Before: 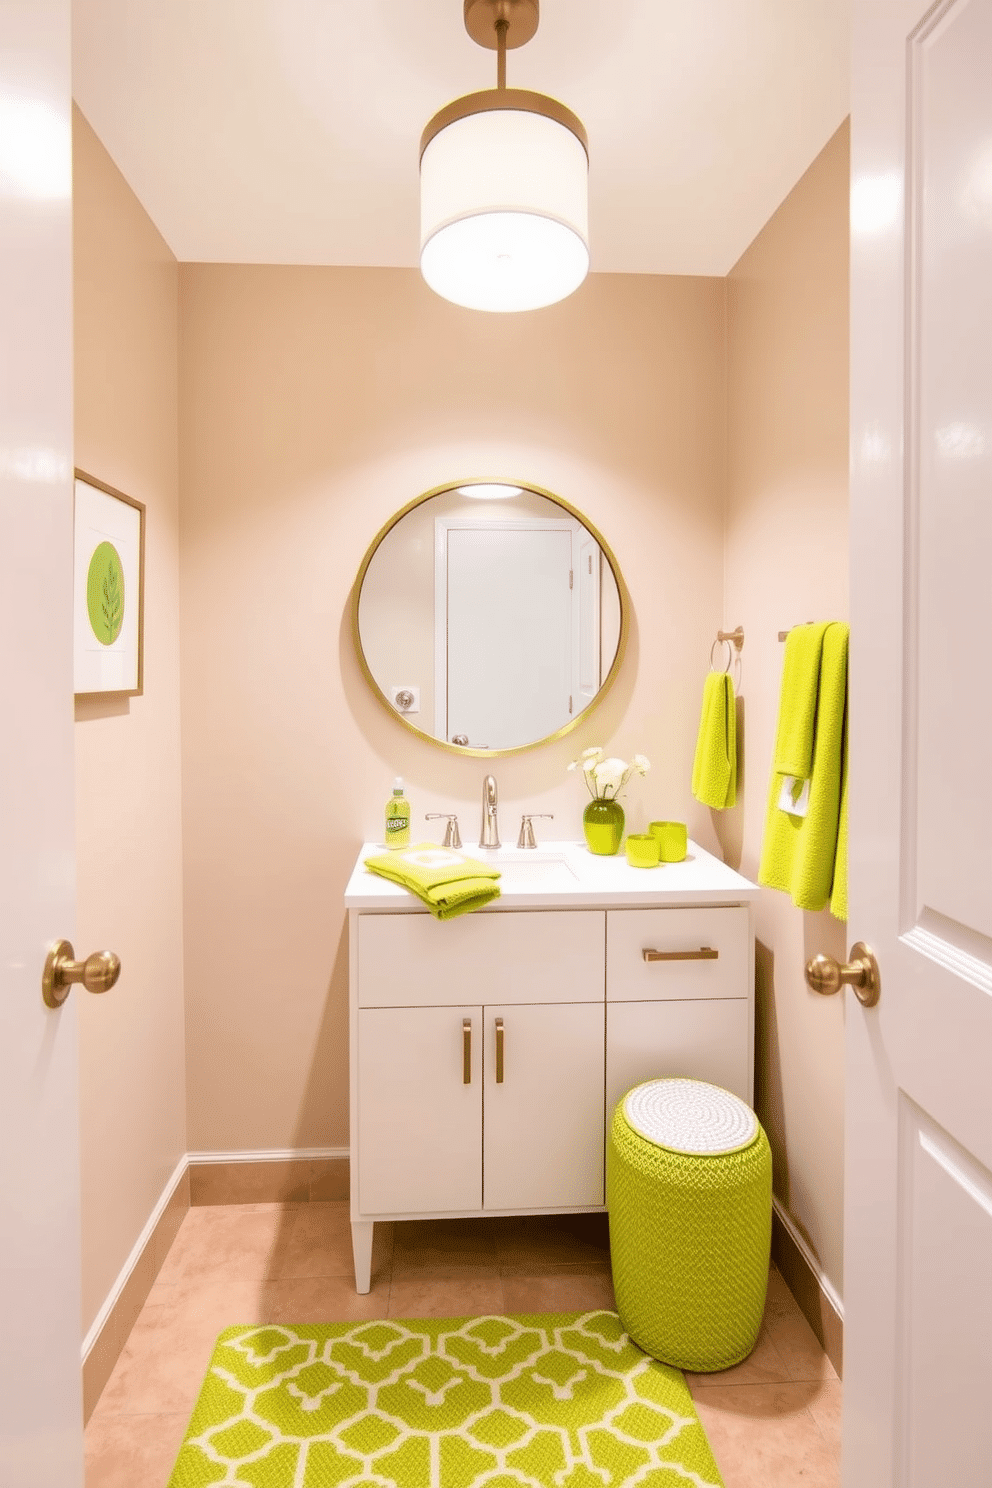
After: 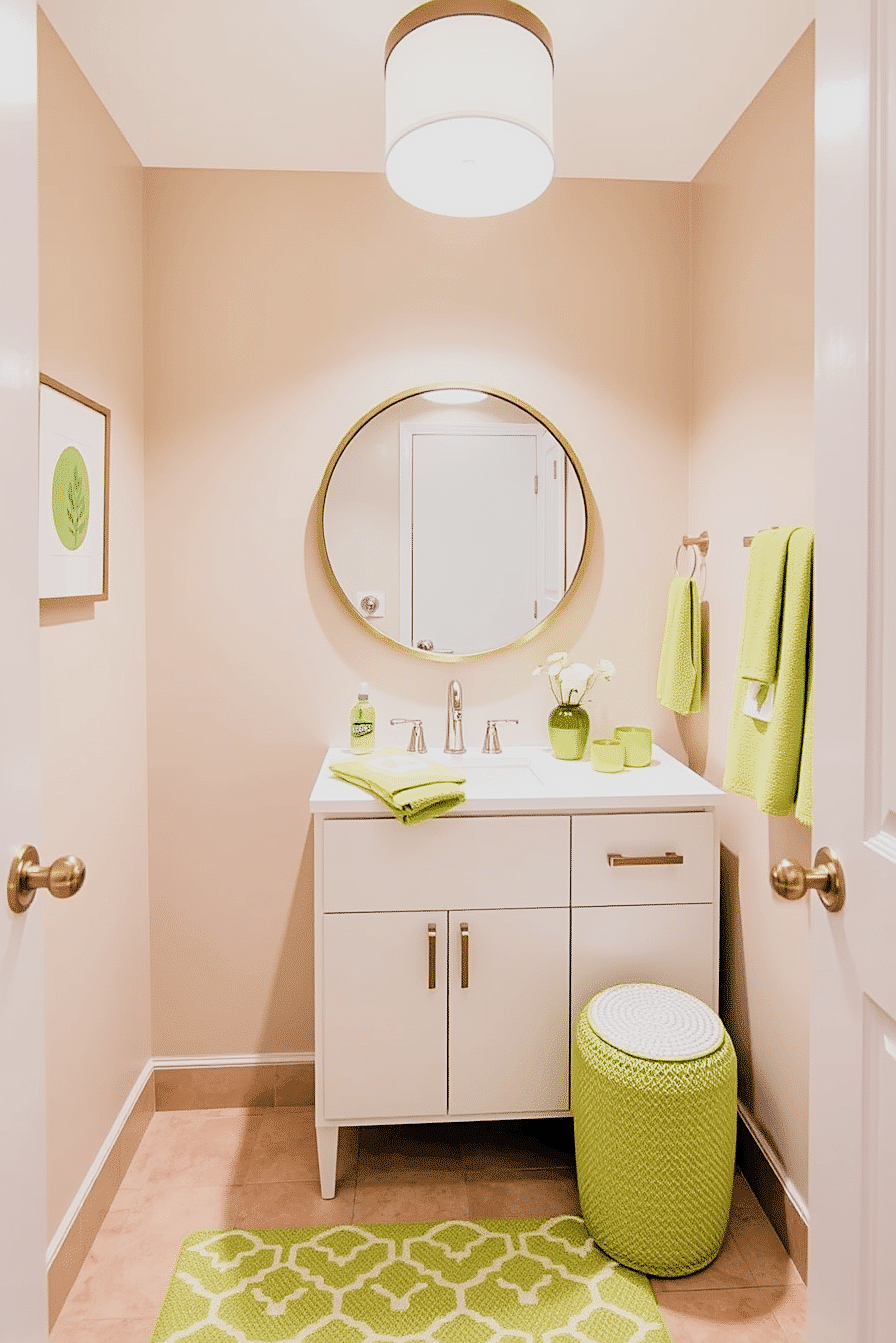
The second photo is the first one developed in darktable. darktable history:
filmic rgb: black relative exposure -5.02 EV, white relative exposure 3.98 EV, hardness 2.89, contrast 1.301, highlights saturation mix -10.59%, add noise in highlights 0.001, color science v3 (2019), use custom middle-gray values true, contrast in highlights soft
crop: left 3.537%, top 6.42%, right 6.059%, bottom 3.261%
sharpen: amount 0.553
